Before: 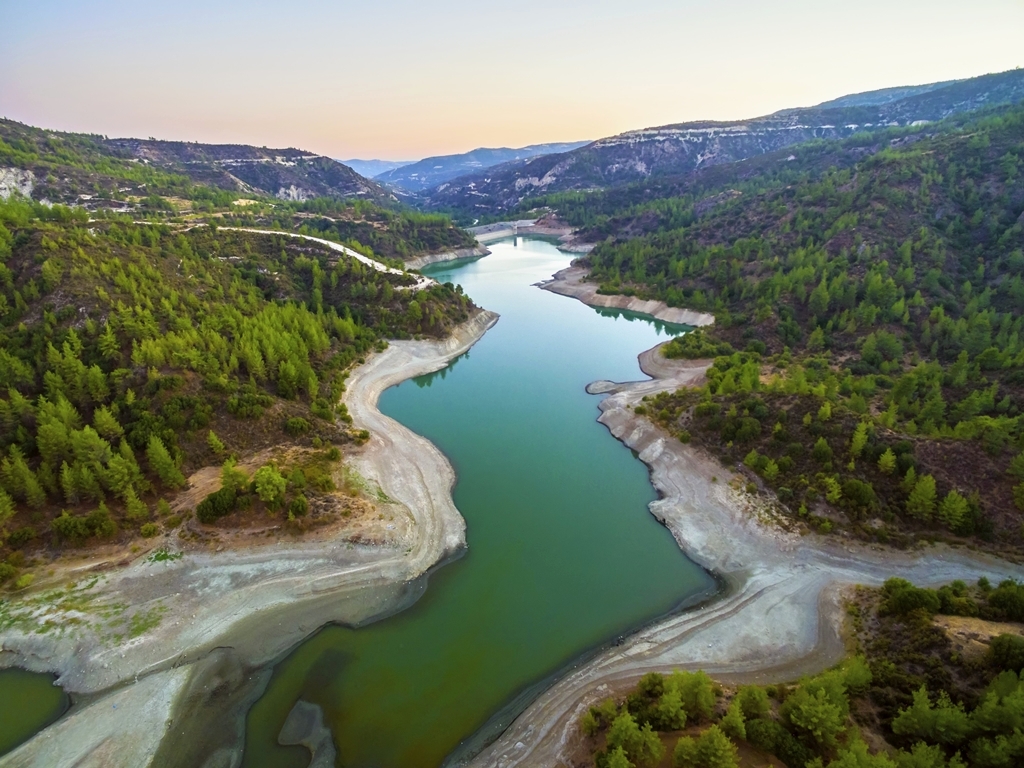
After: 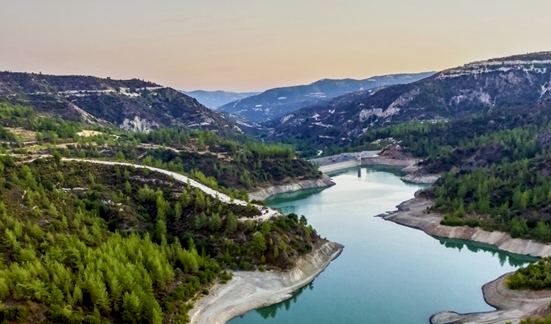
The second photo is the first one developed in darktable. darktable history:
exposure: black level correction 0.011, exposure -0.478 EV, compensate highlight preservation false
crop: left 15.306%, top 9.065%, right 30.789%, bottom 48.638%
local contrast: detail 150%
